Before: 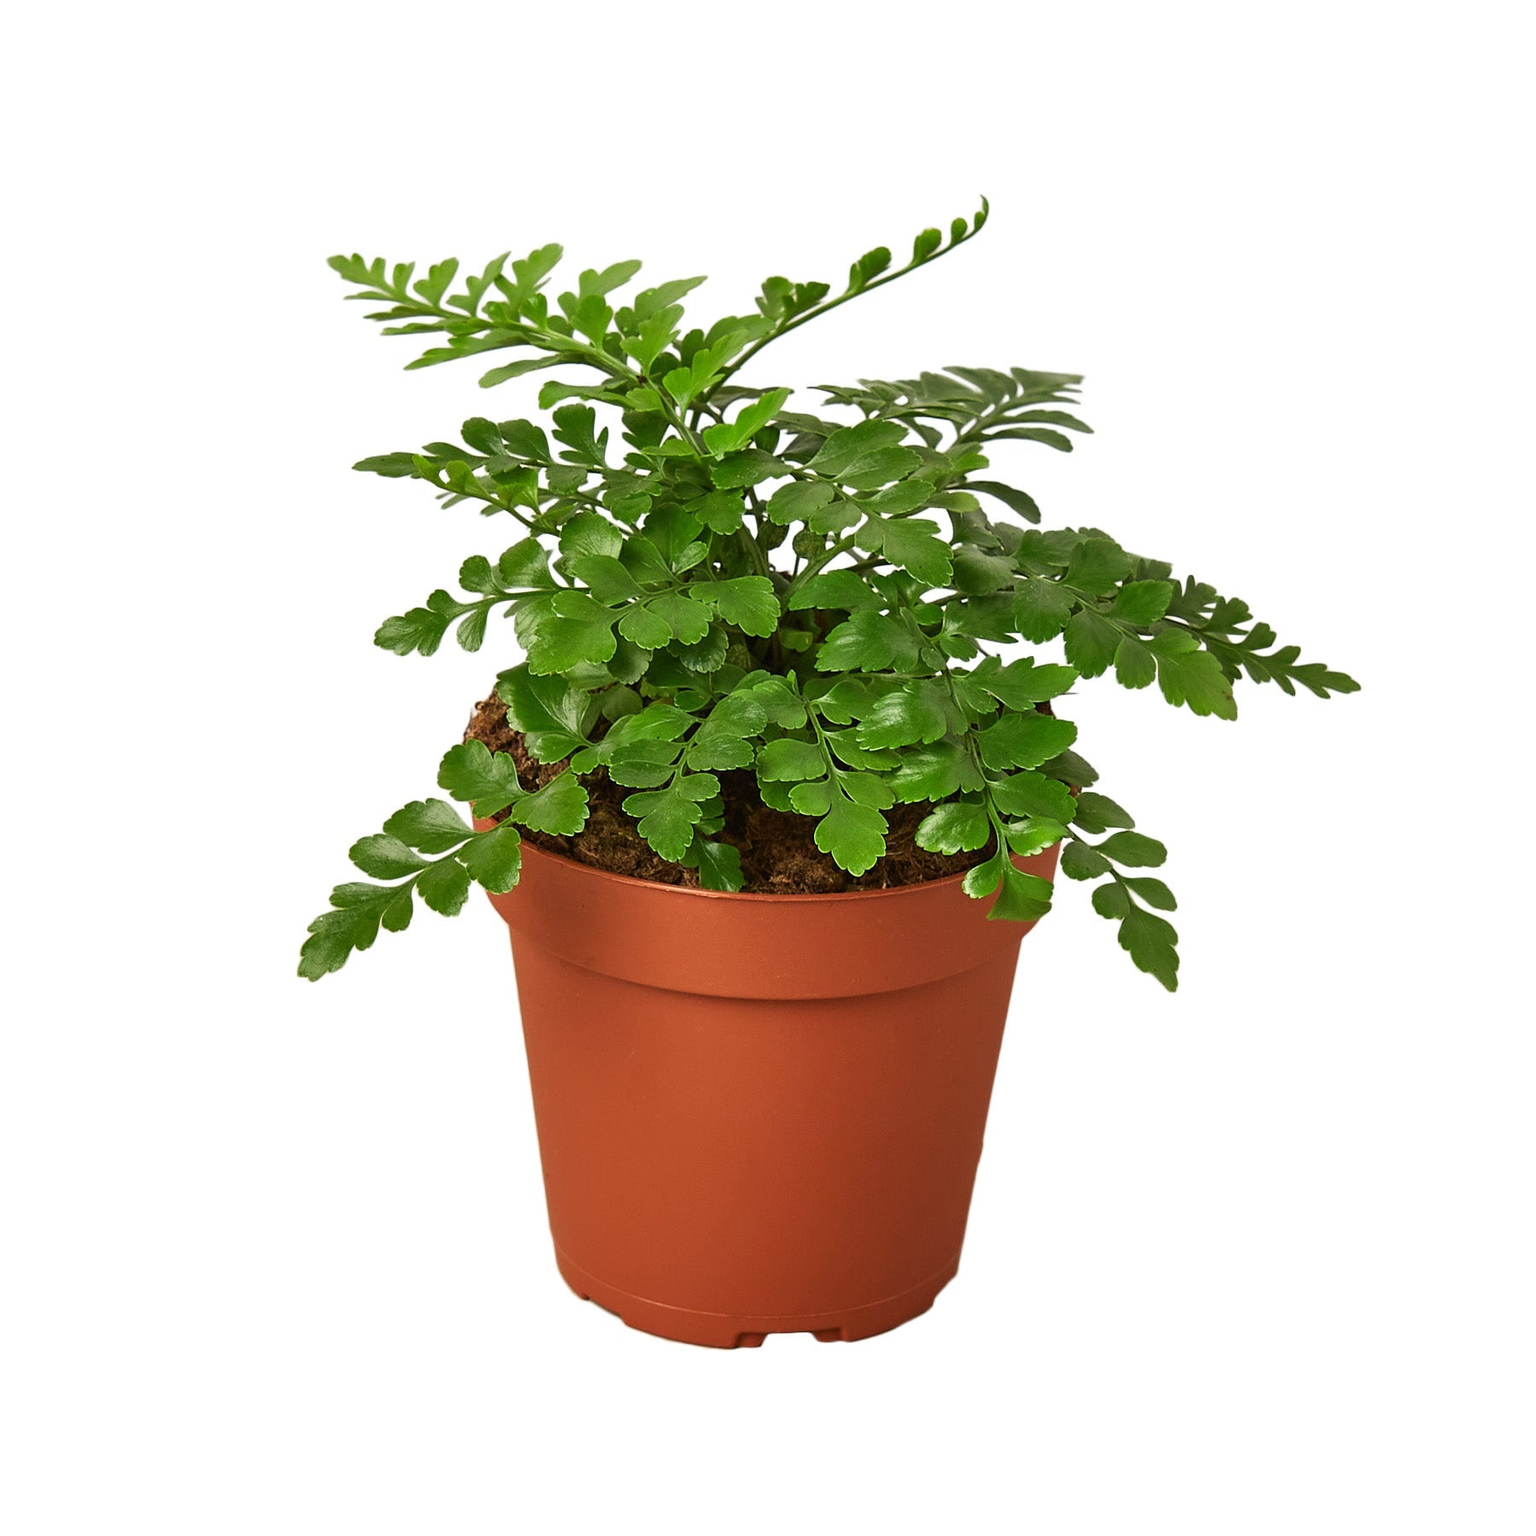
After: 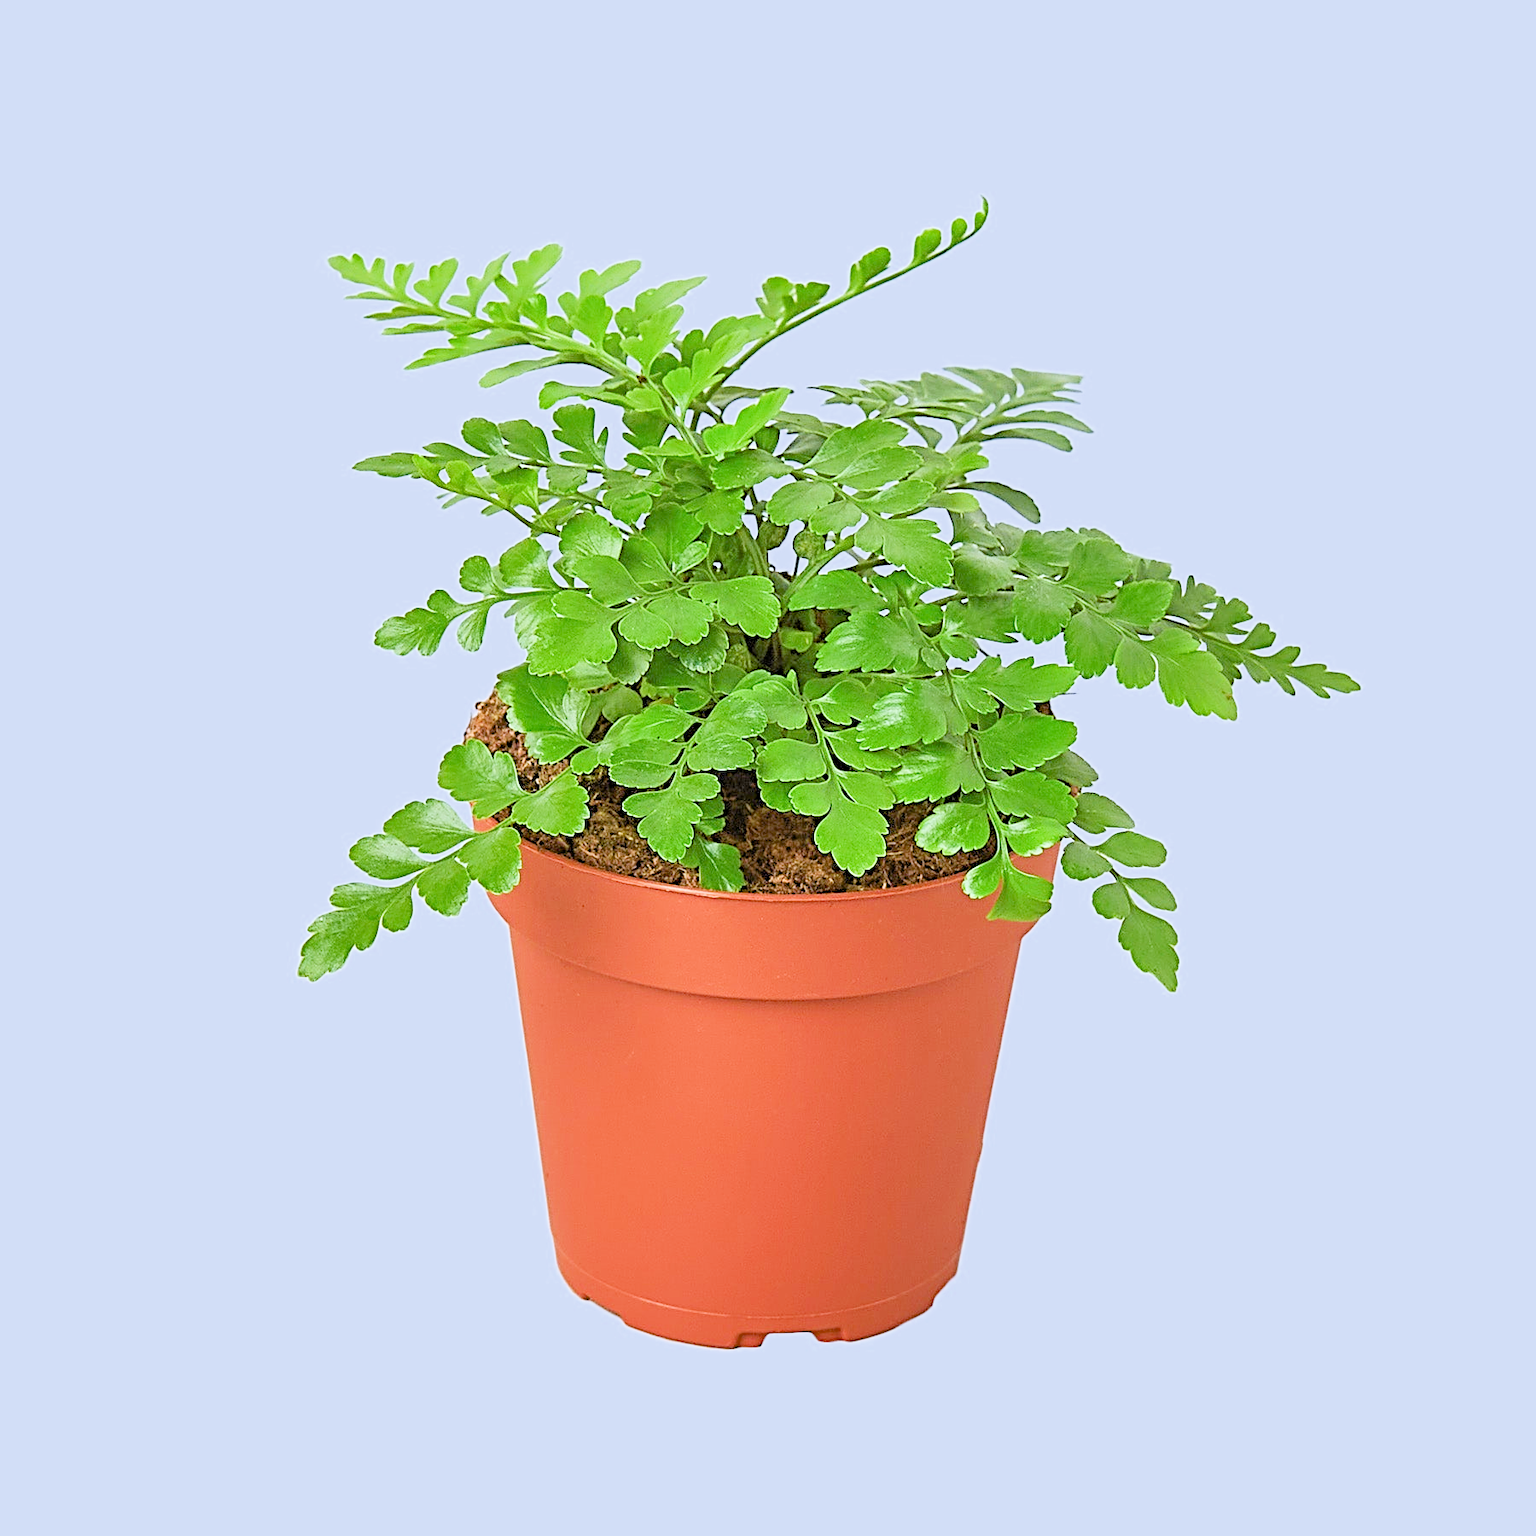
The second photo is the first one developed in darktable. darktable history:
sharpen: radius 3.025, amount 0.757
white balance: red 0.948, green 1.02, blue 1.176
filmic rgb: middle gray luminance 3.44%, black relative exposure -5.92 EV, white relative exposure 6.33 EV, threshold 6 EV, dynamic range scaling 22.4%, target black luminance 0%, hardness 2.33, latitude 45.85%, contrast 0.78, highlights saturation mix 100%, shadows ↔ highlights balance 0.033%, add noise in highlights 0, preserve chrominance max RGB, color science v3 (2019), use custom middle-gray values true, iterations of high-quality reconstruction 0, contrast in highlights soft, enable highlight reconstruction true
